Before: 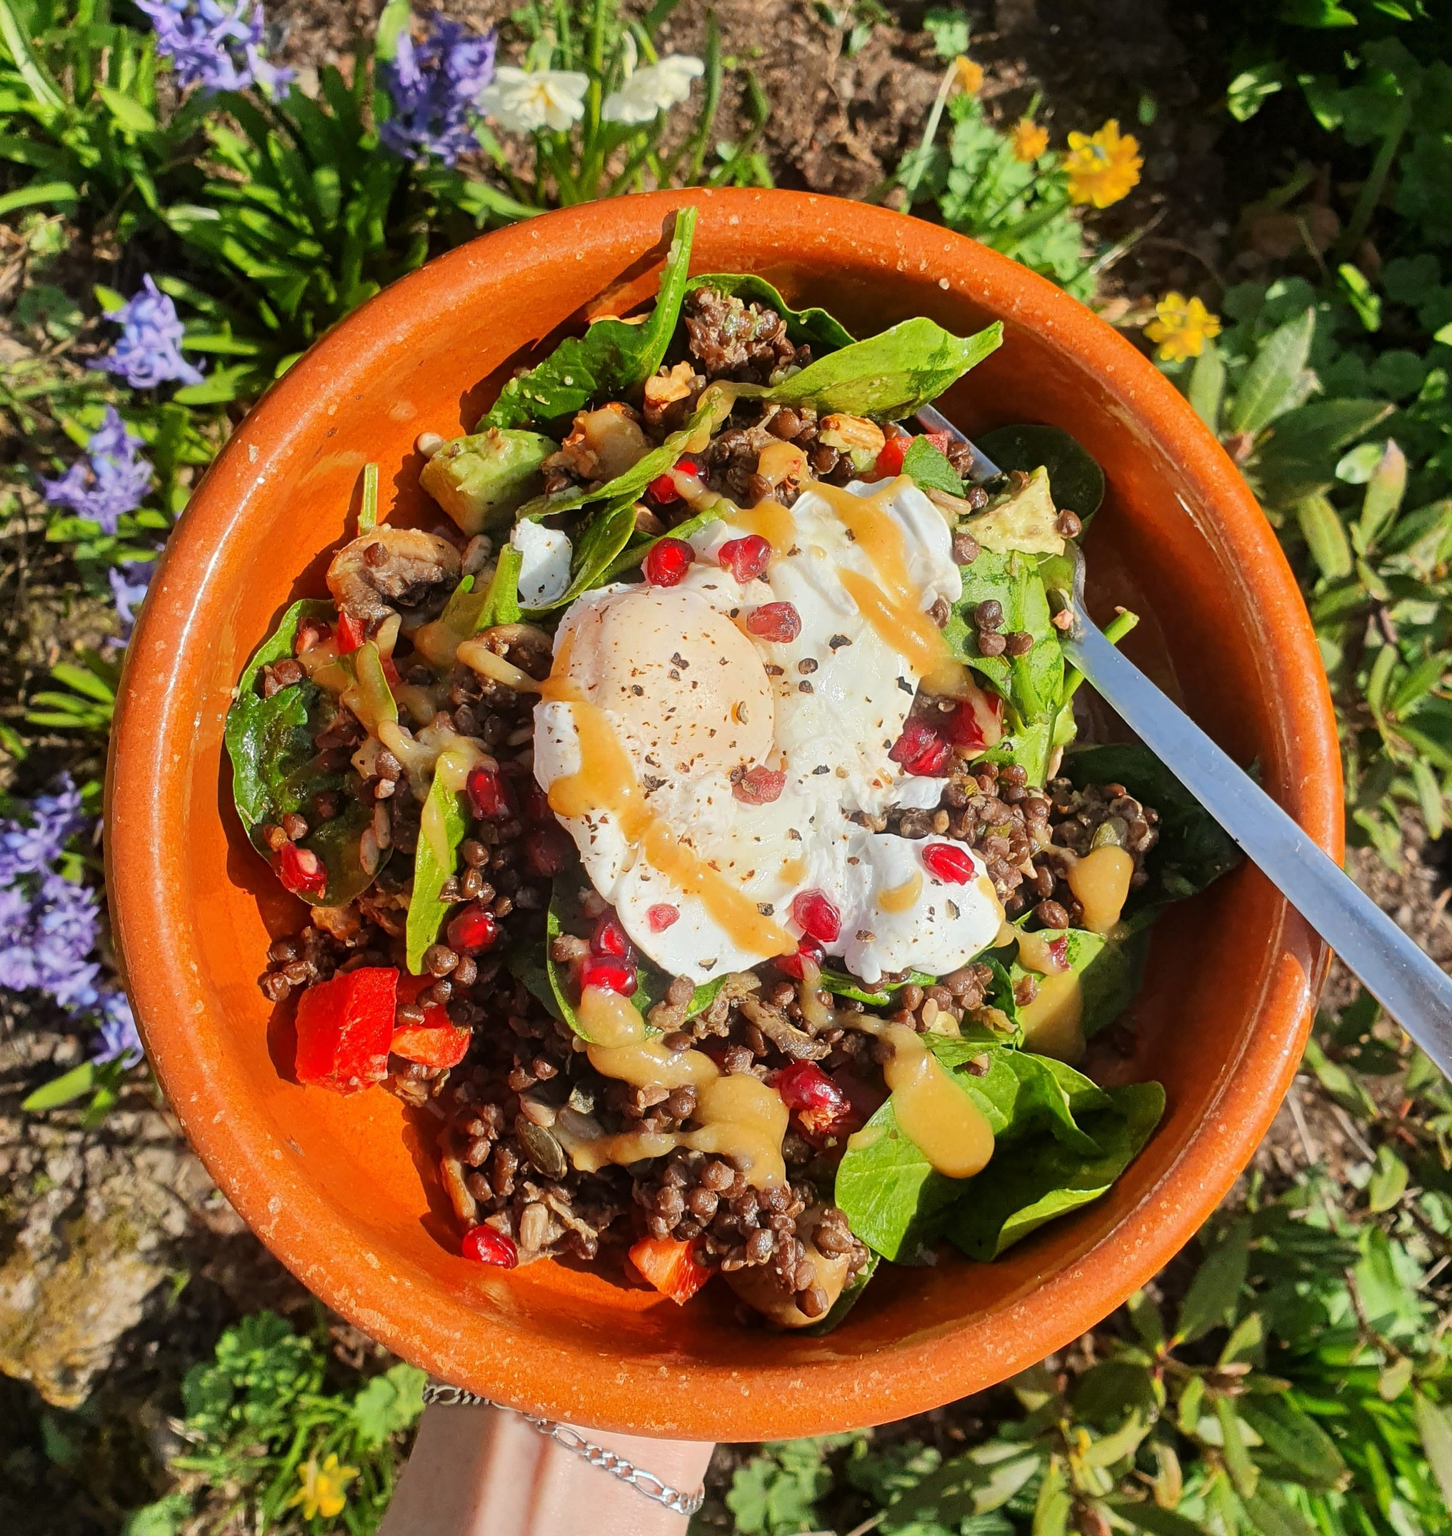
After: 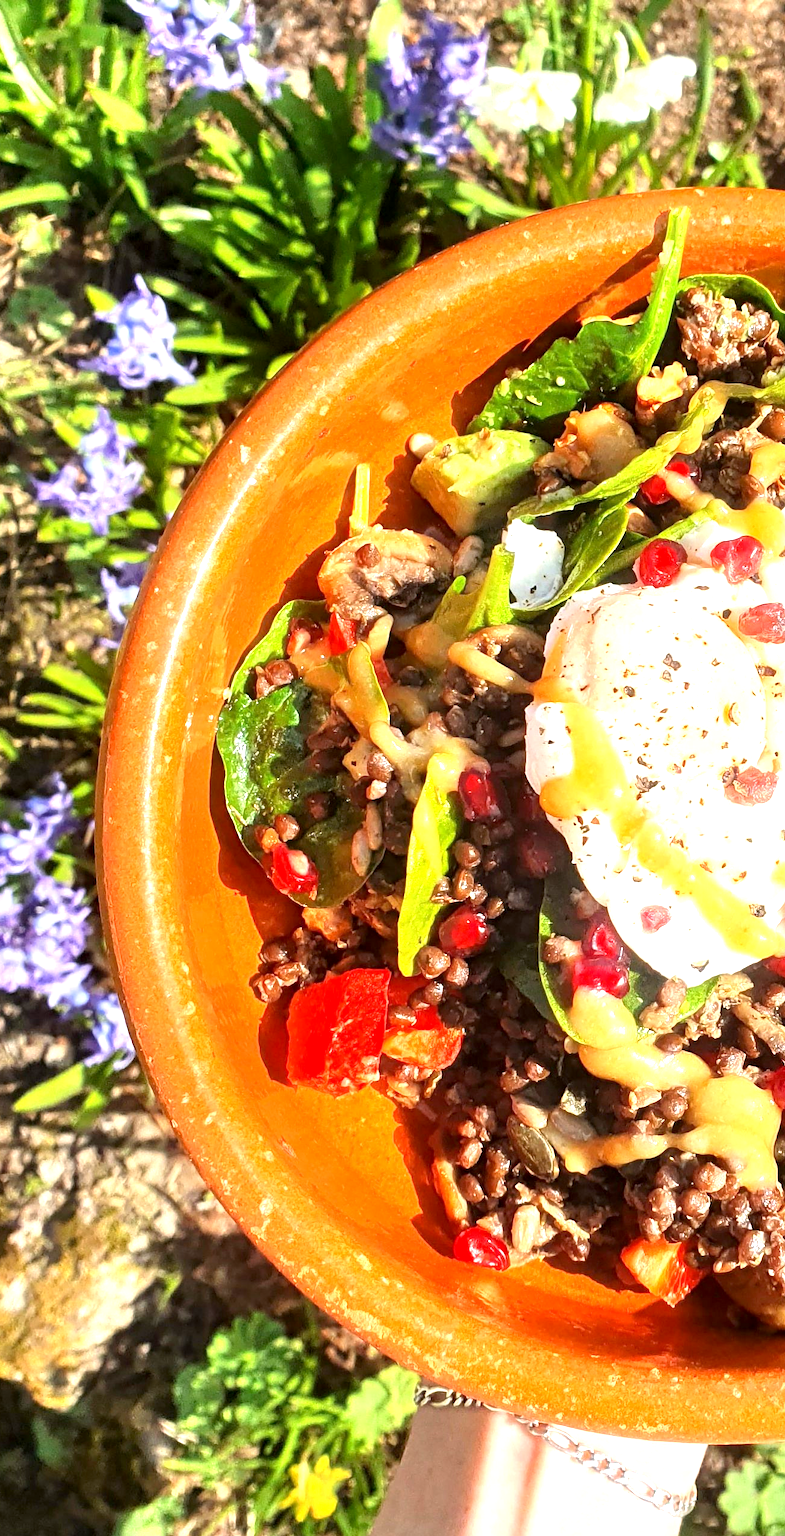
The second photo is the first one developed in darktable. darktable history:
crop: left 0.645%, right 45.342%, bottom 0.083%
exposure: black level correction 0.001, exposure 1.303 EV, compensate highlight preservation false
